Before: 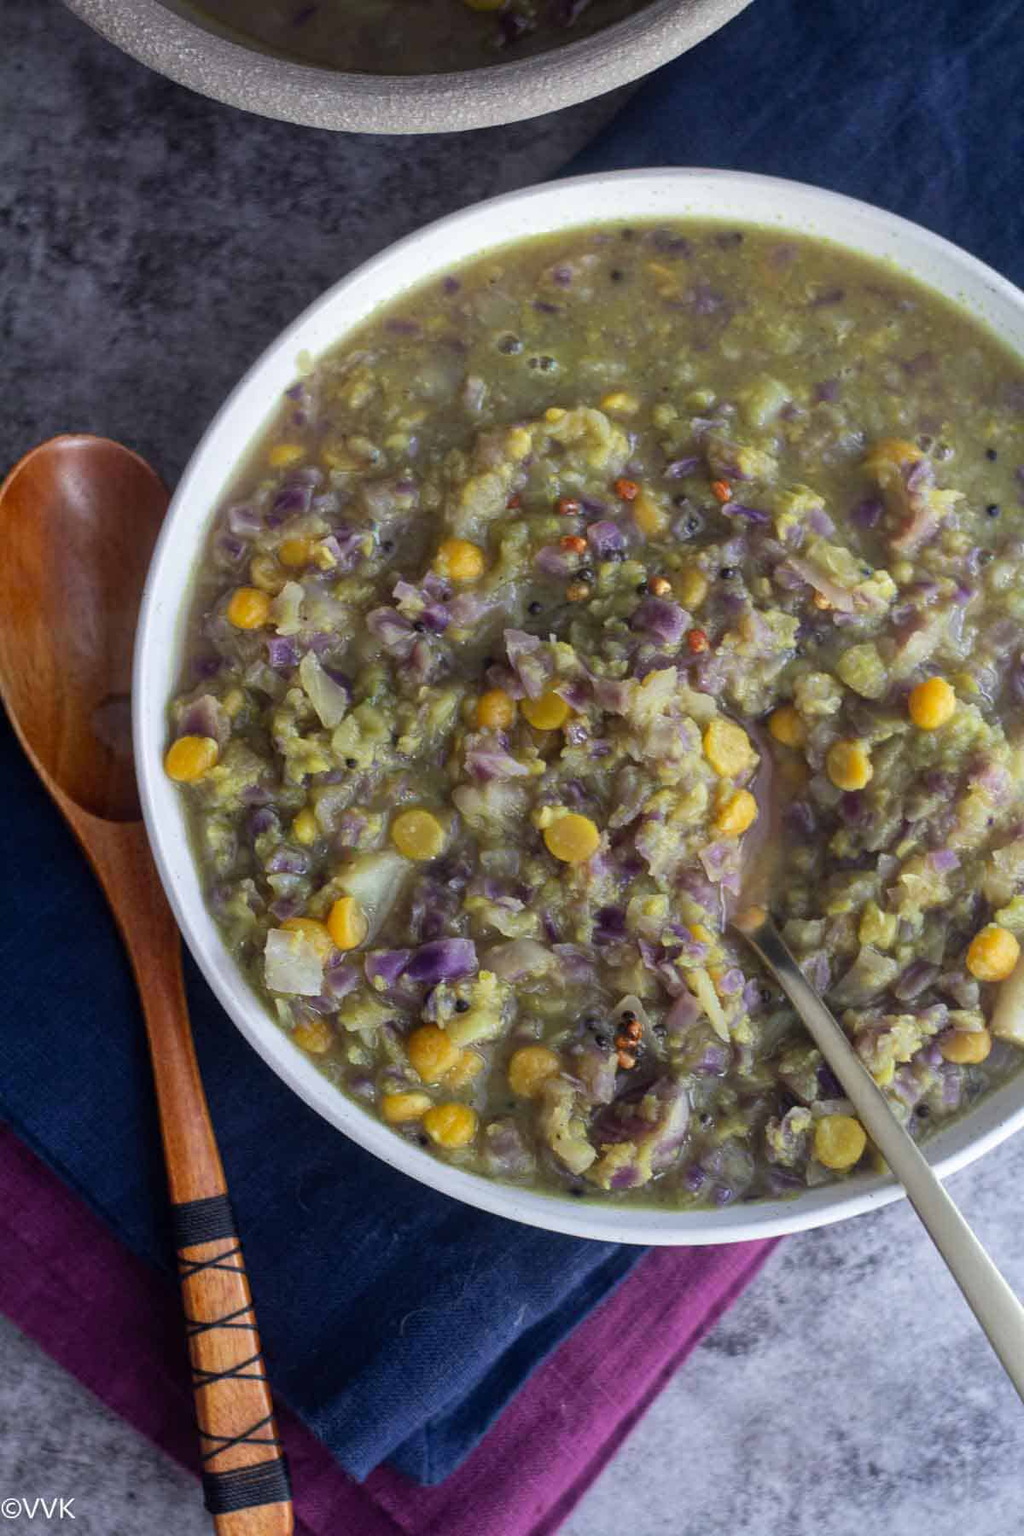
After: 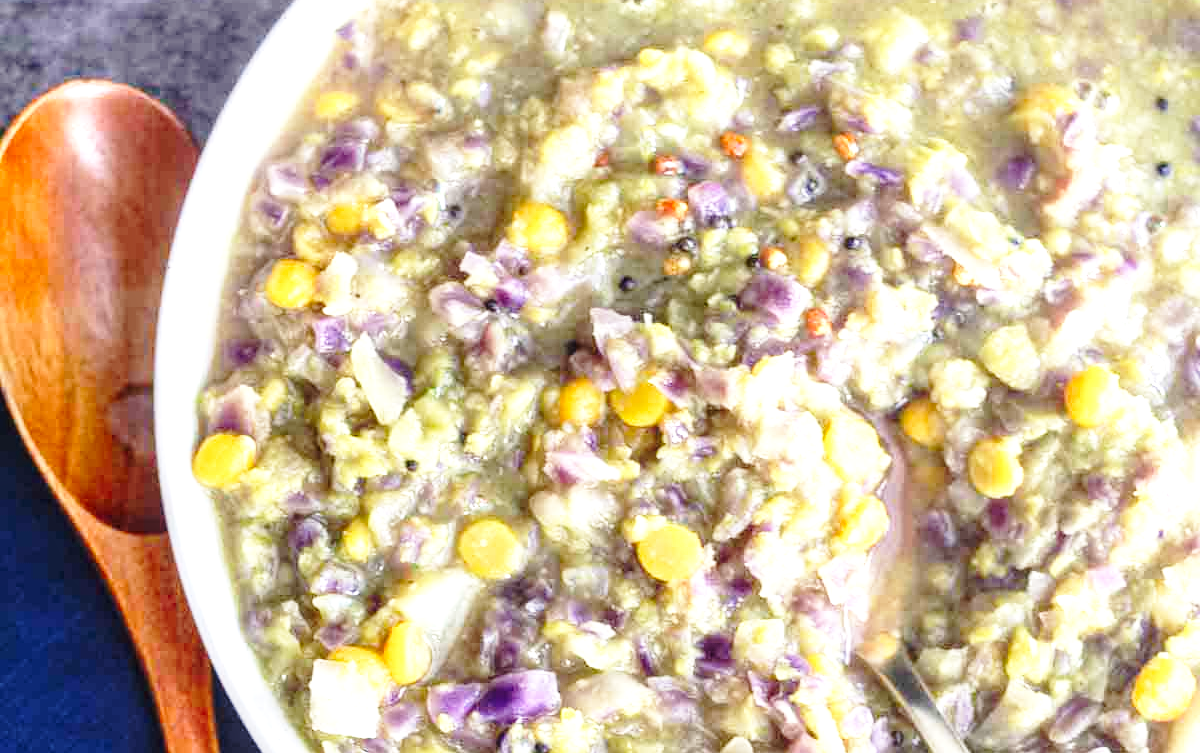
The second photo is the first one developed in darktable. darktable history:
color zones: curves: ch1 [(0, 0.513) (0.143, 0.524) (0.286, 0.511) (0.429, 0.506) (0.571, 0.503) (0.714, 0.503) (0.857, 0.508) (1, 0.513)]
exposure: black level correction 0, exposure 1.379 EV, compensate exposure bias true, compensate highlight preservation false
local contrast: on, module defaults
base curve: curves: ch0 [(0, 0) (0.028, 0.03) (0.121, 0.232) (0.46, 0.748) (0.859, 0.968) (1, 1)], preserve colors none
crop and rotate: top 23.84%, bottom 34.294%
